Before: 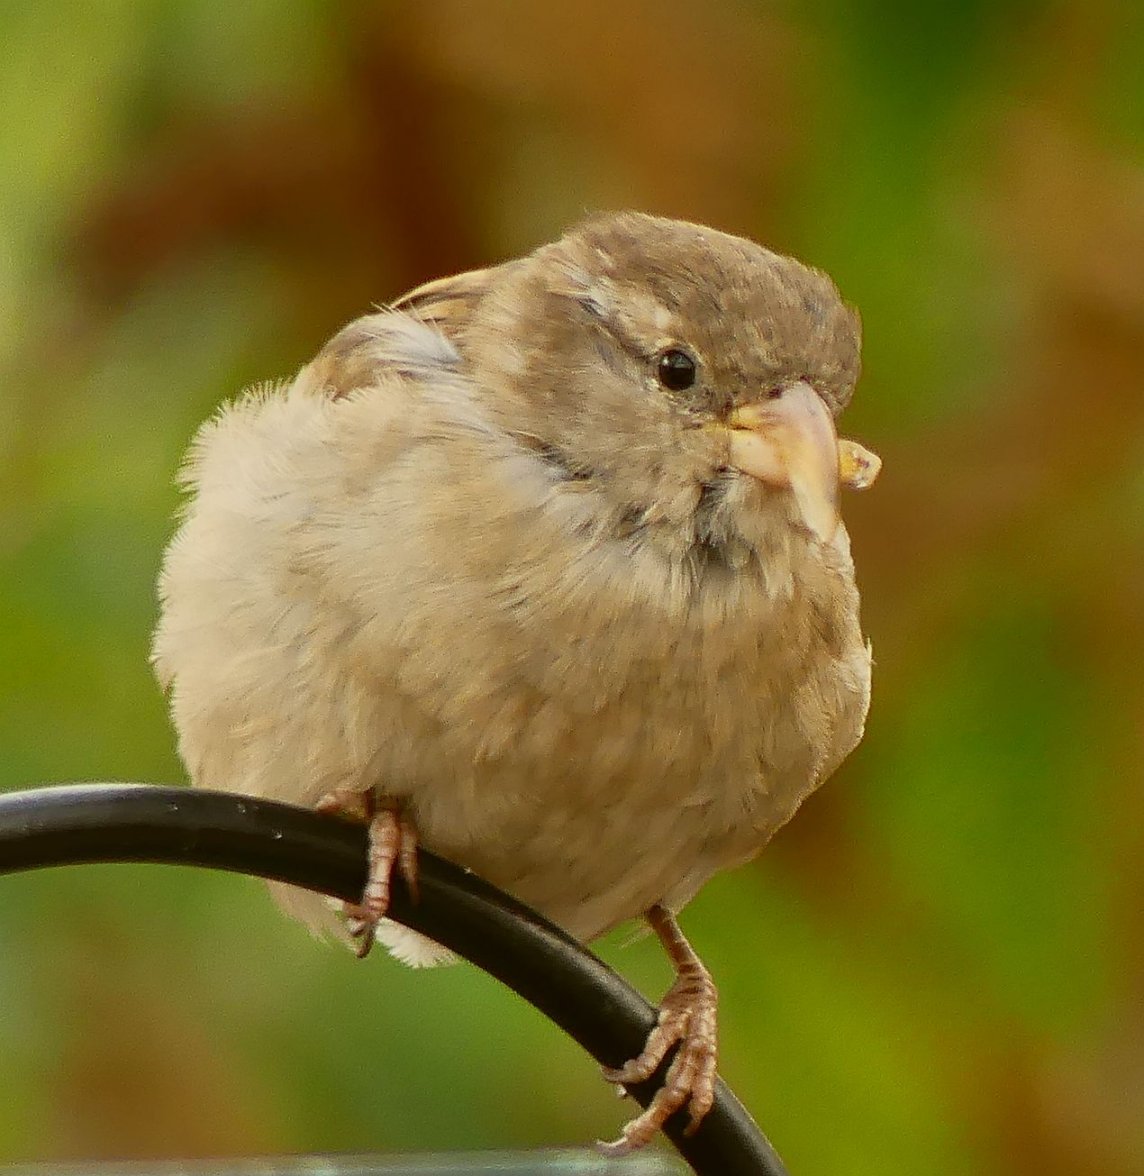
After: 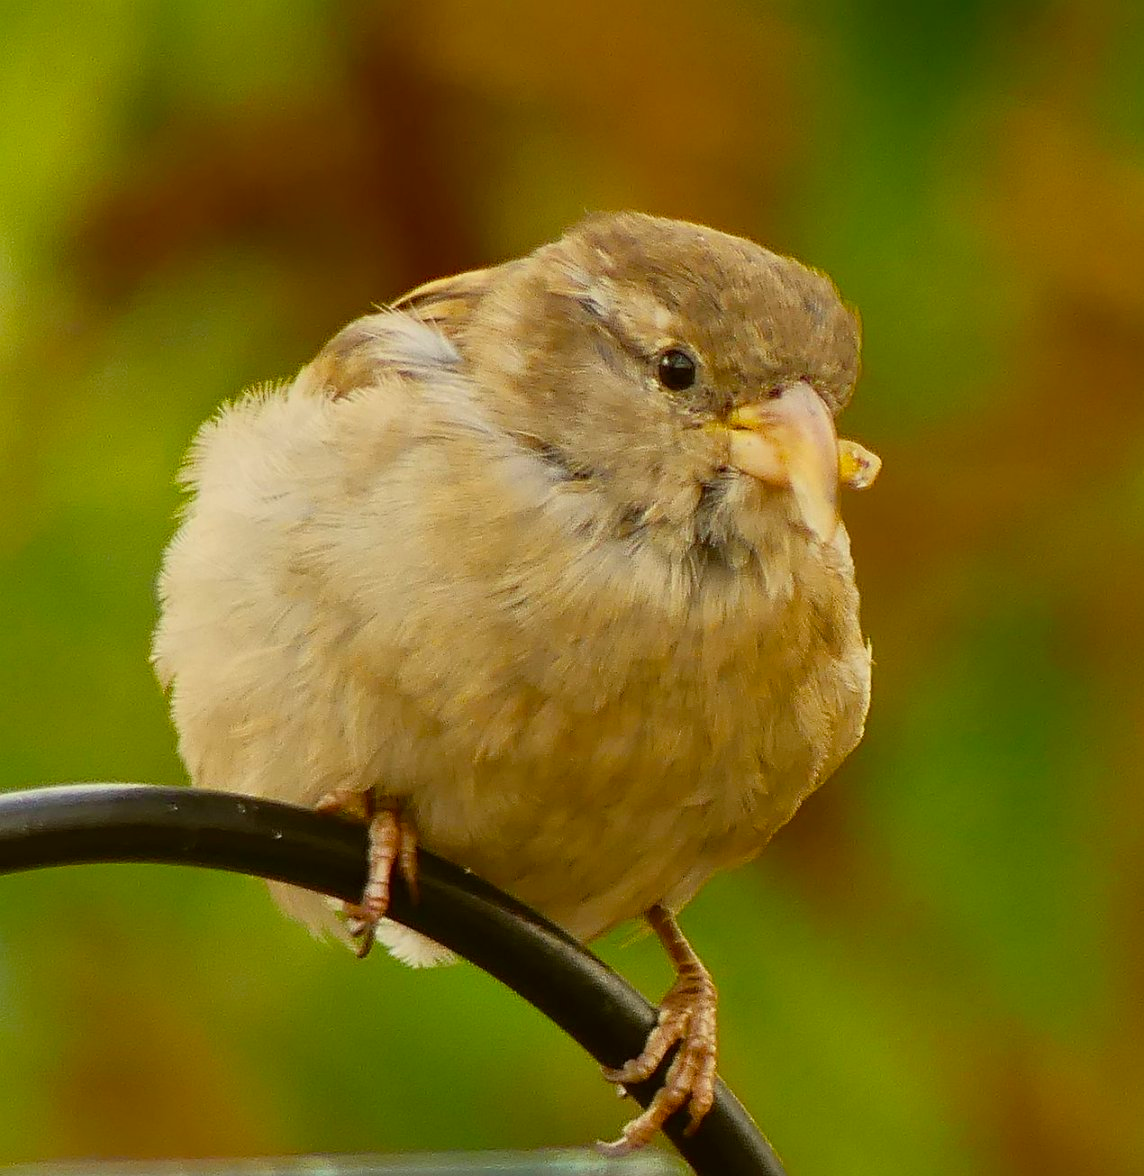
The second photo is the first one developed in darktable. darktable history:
color balance rgb: perceptual saturation grading › global saturation 29.837%, global vibrance 2.306%
